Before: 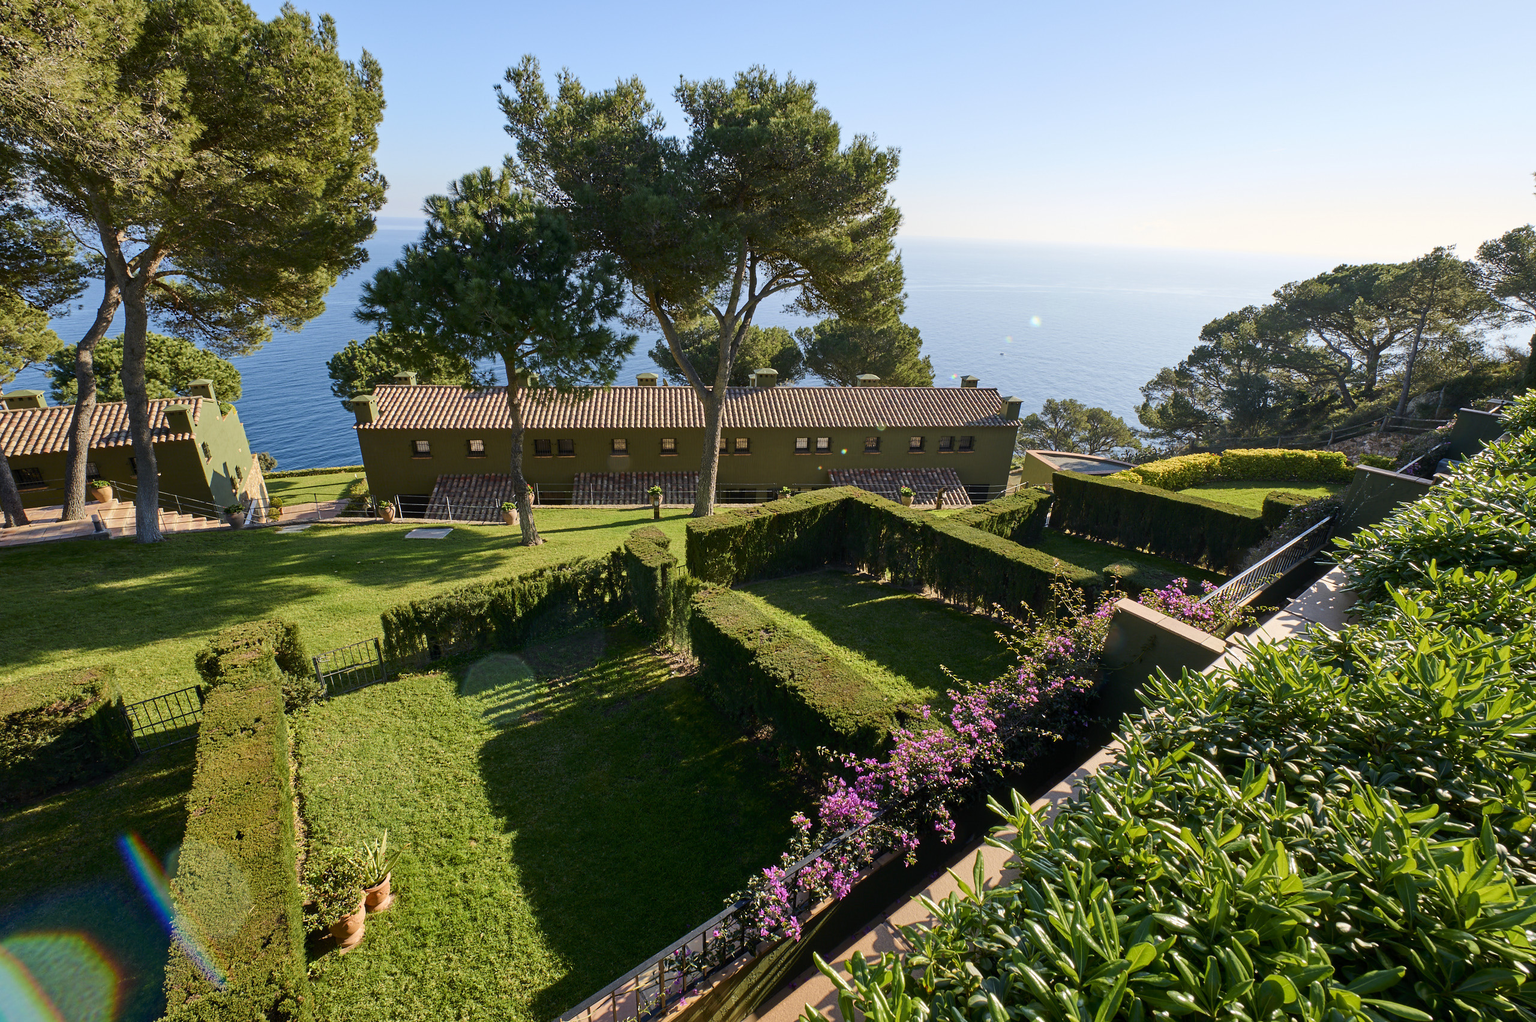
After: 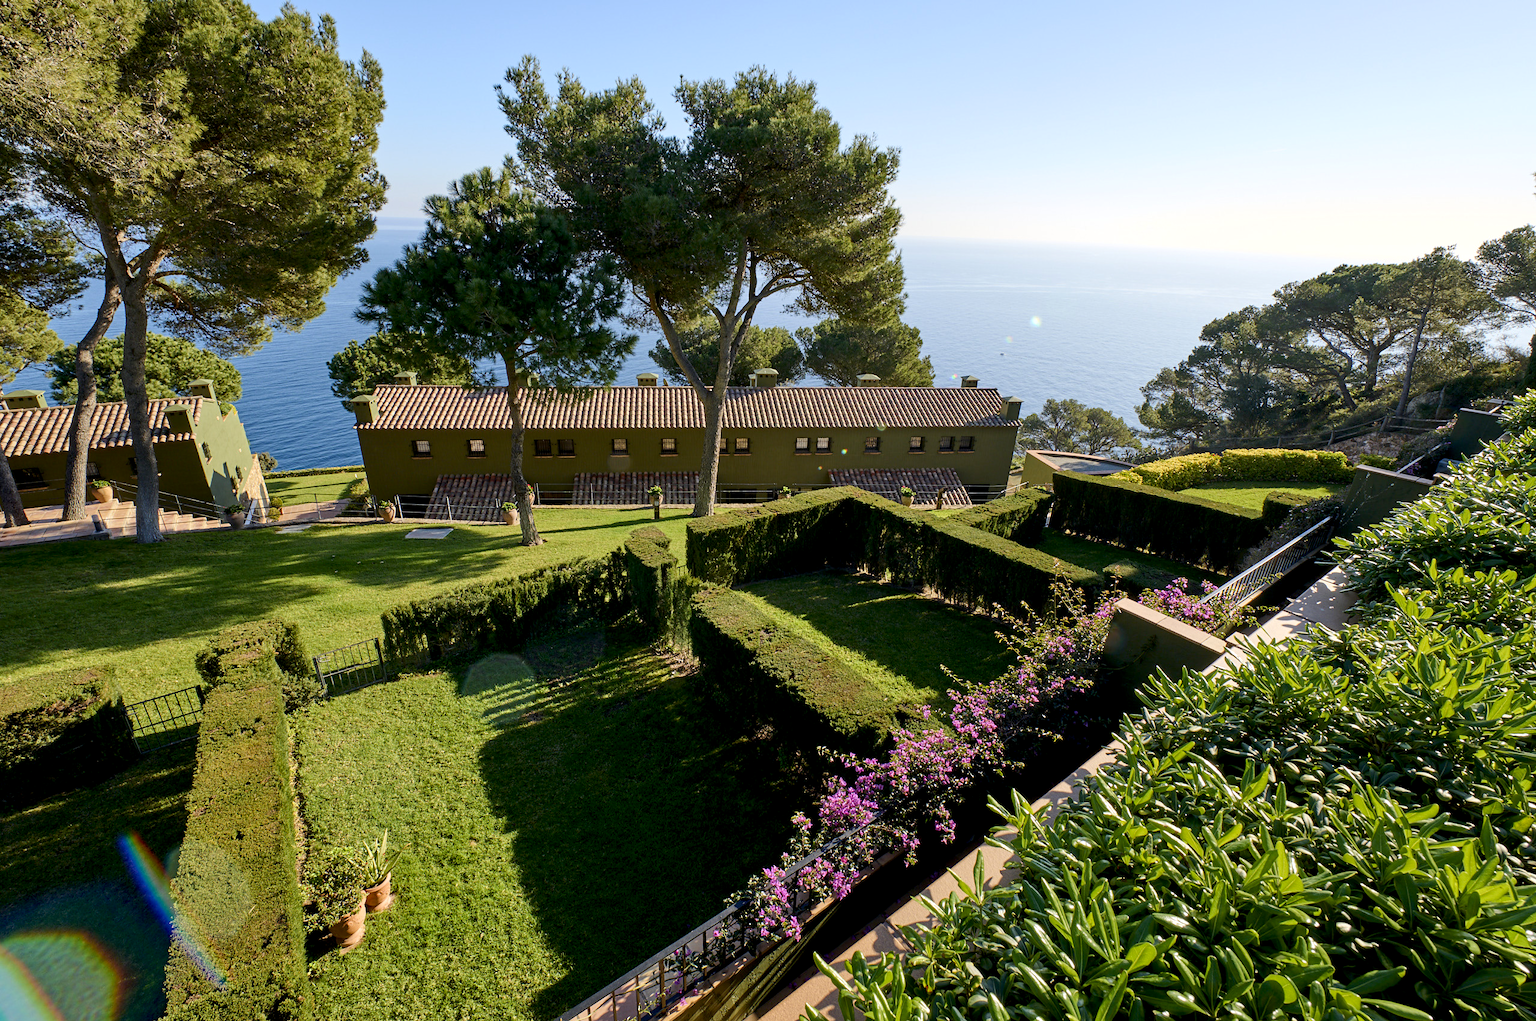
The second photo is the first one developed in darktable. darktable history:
exposure: black level correction 0.007, exposure 0.093 EV, compensate highlight preservation false
color balance rgb: saturation formula JzAzBz (2021)
